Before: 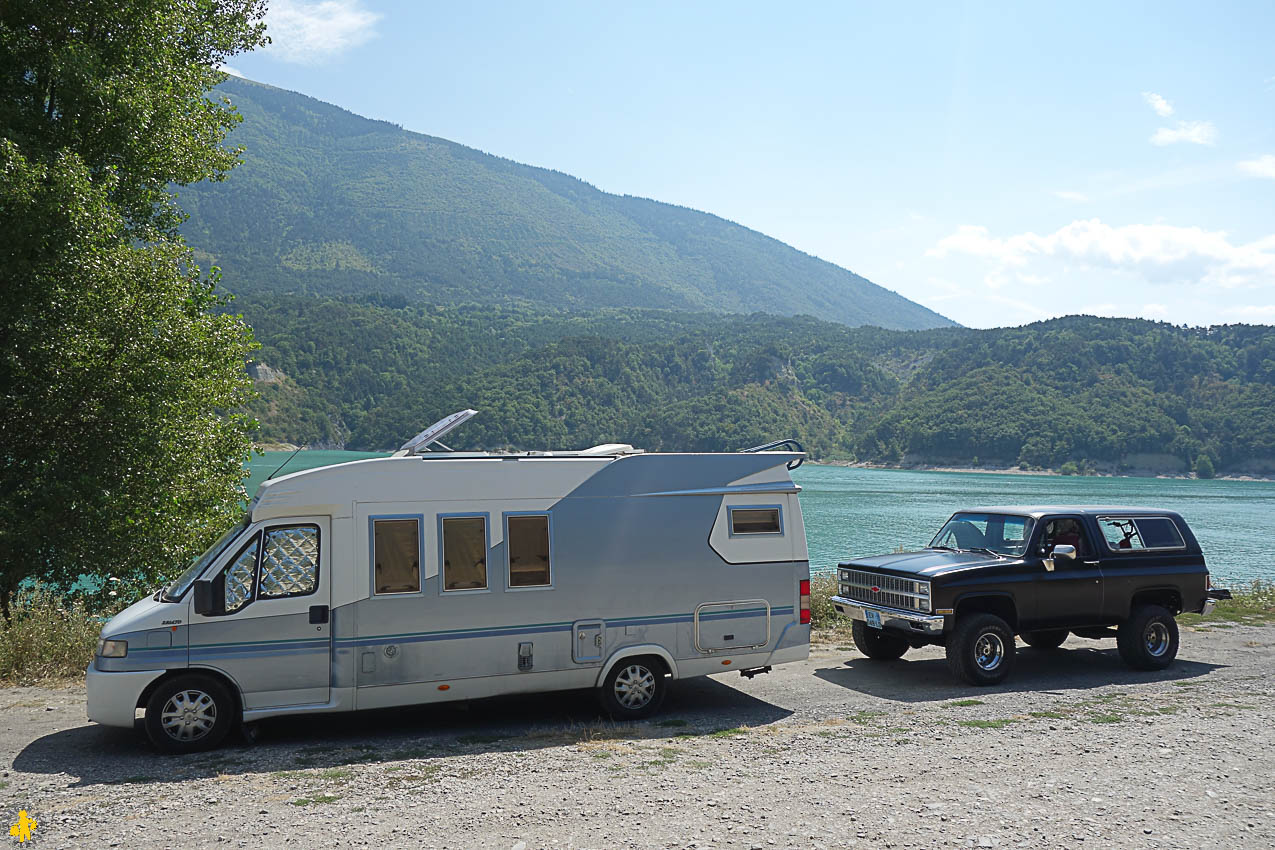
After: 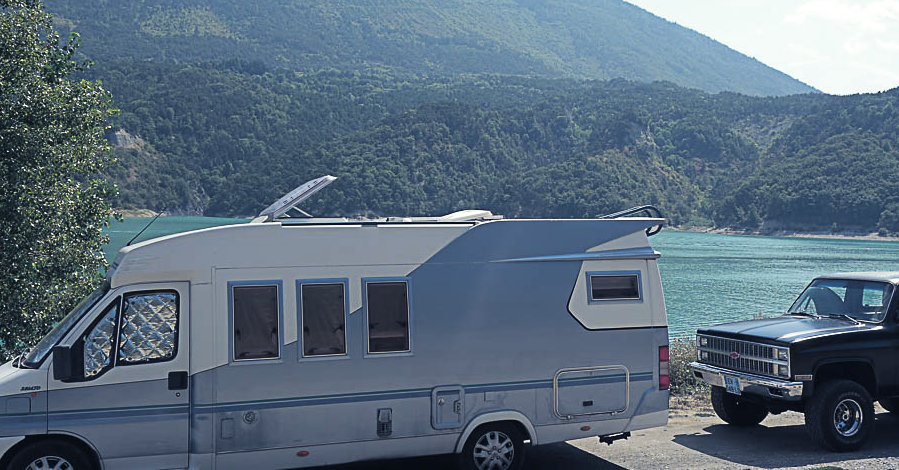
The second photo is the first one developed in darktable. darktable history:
crop: left 11.123%, top 27.61%, right 18.3%, bottom 17.034%
split-toning: shadows › hue 230.4°
